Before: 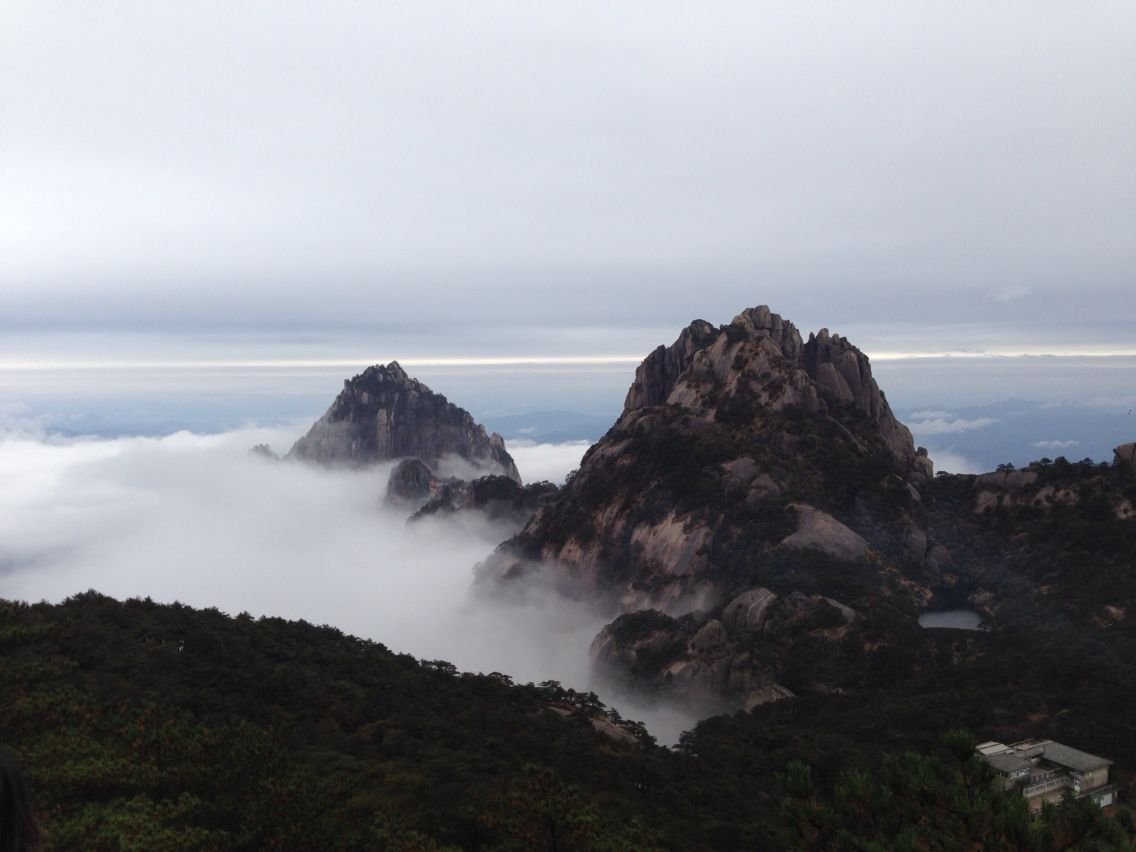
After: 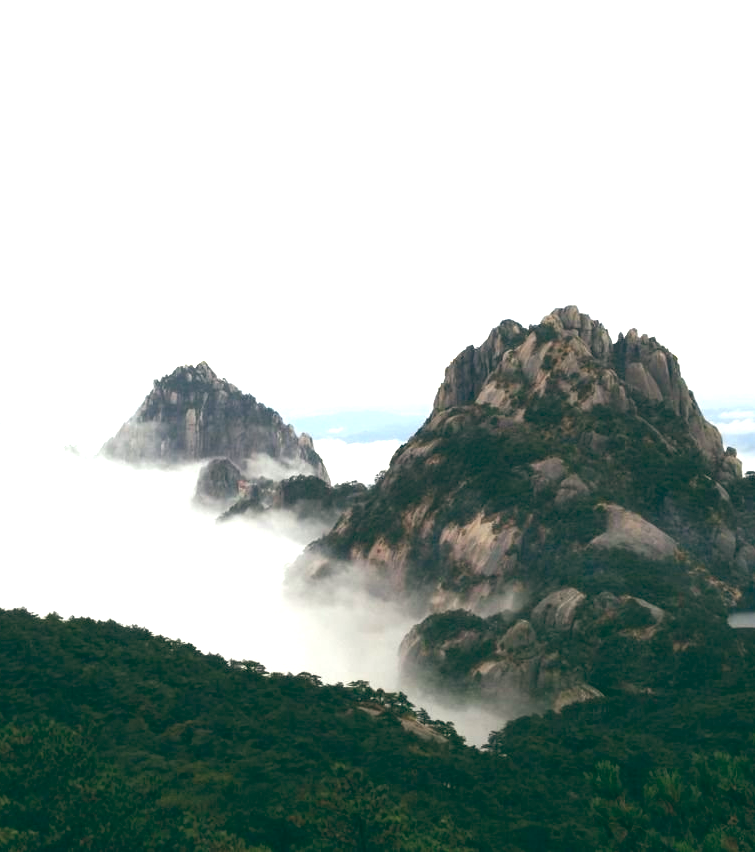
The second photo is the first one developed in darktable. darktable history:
color balance: lift [1.005, 0.99, 1.007, 1.01], gamma [1, 1.034, 1.032, 0.966], gain [0.873, 1.055, 1.067, 0.933]
exposure: black level correction 0, exposure 1.741 EV, compensate exposure bias true, compensate highlight preservation false
crop: left 16.899%, right 16.556%
